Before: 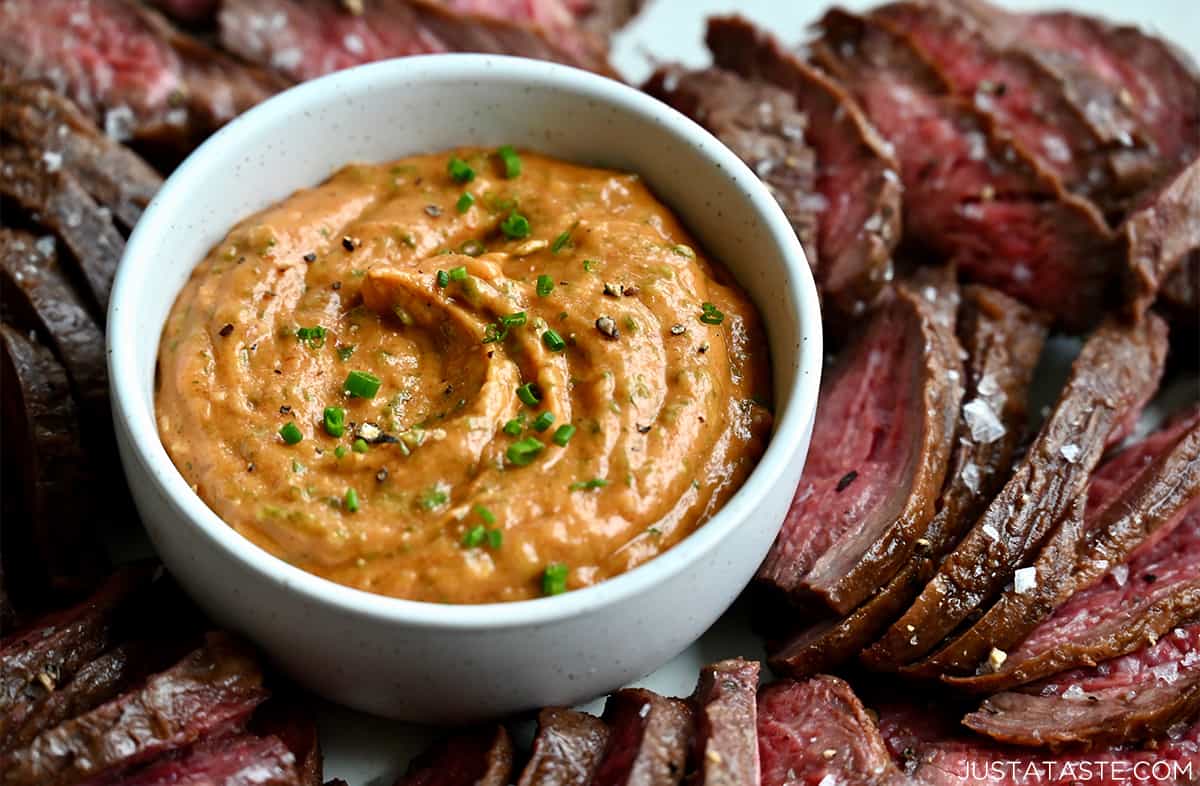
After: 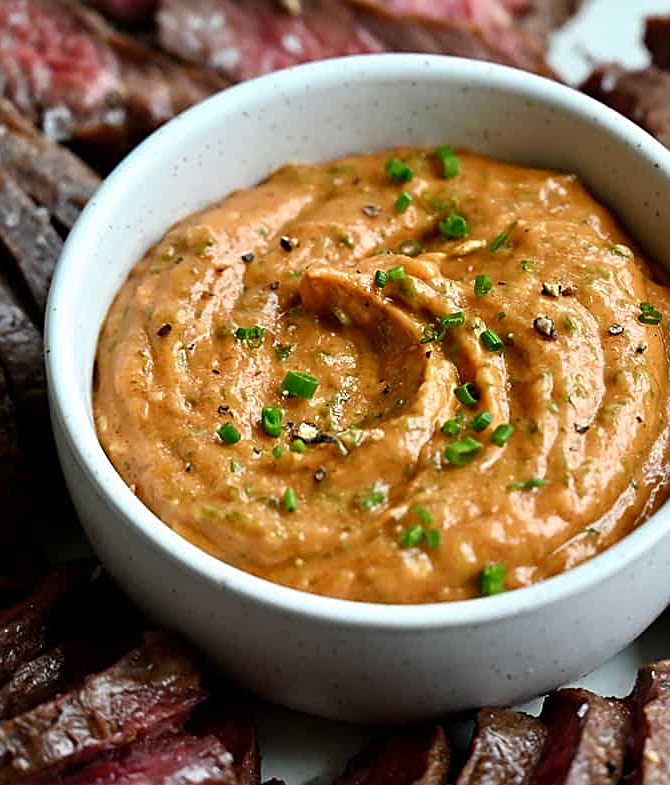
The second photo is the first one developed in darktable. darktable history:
sharpen: amount 0.495
crop: left 5.244%, right 38.6%
